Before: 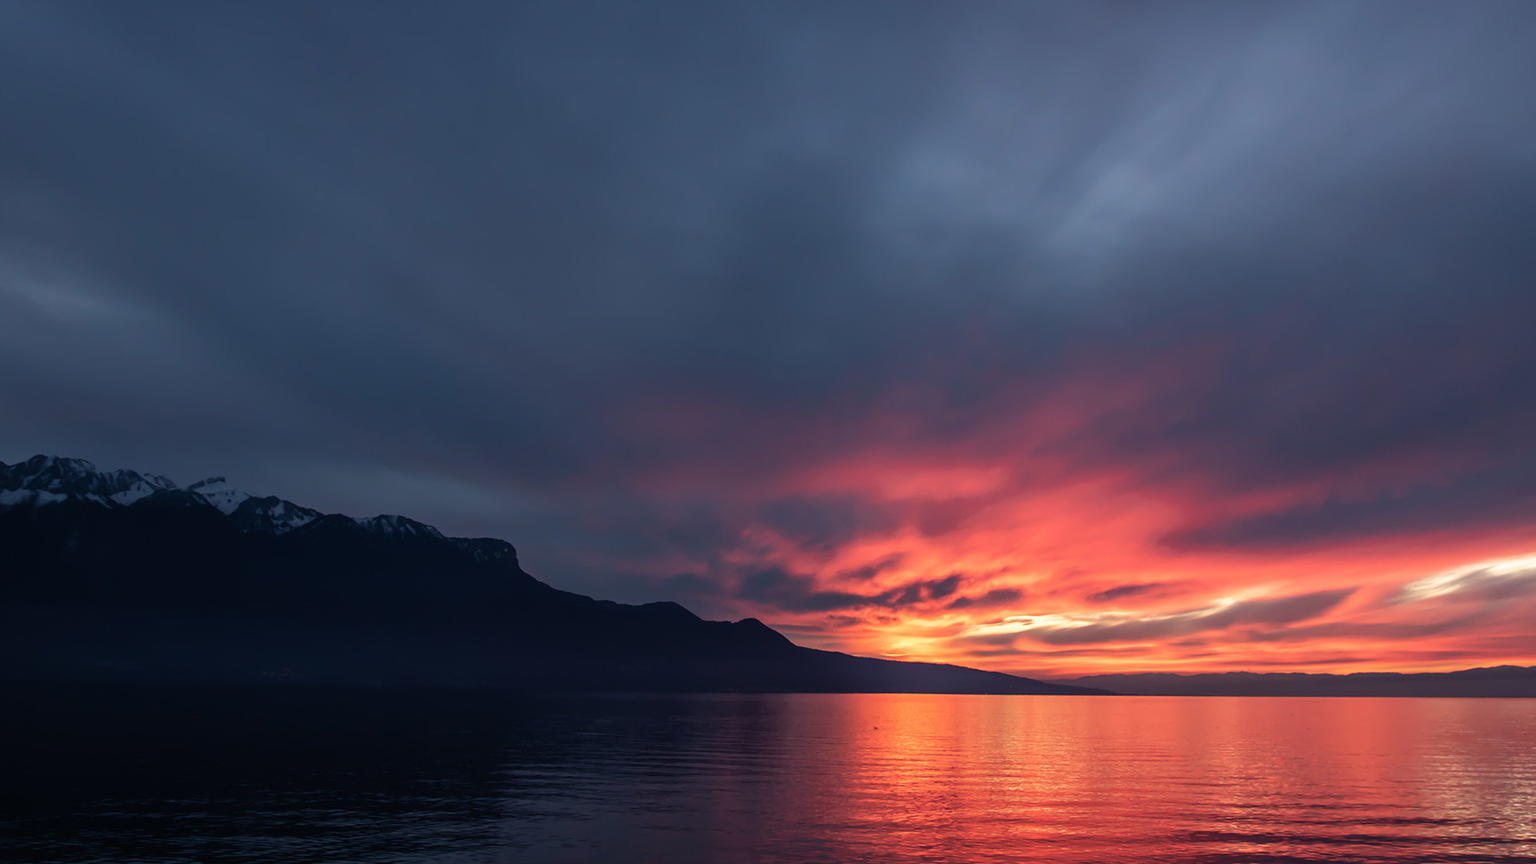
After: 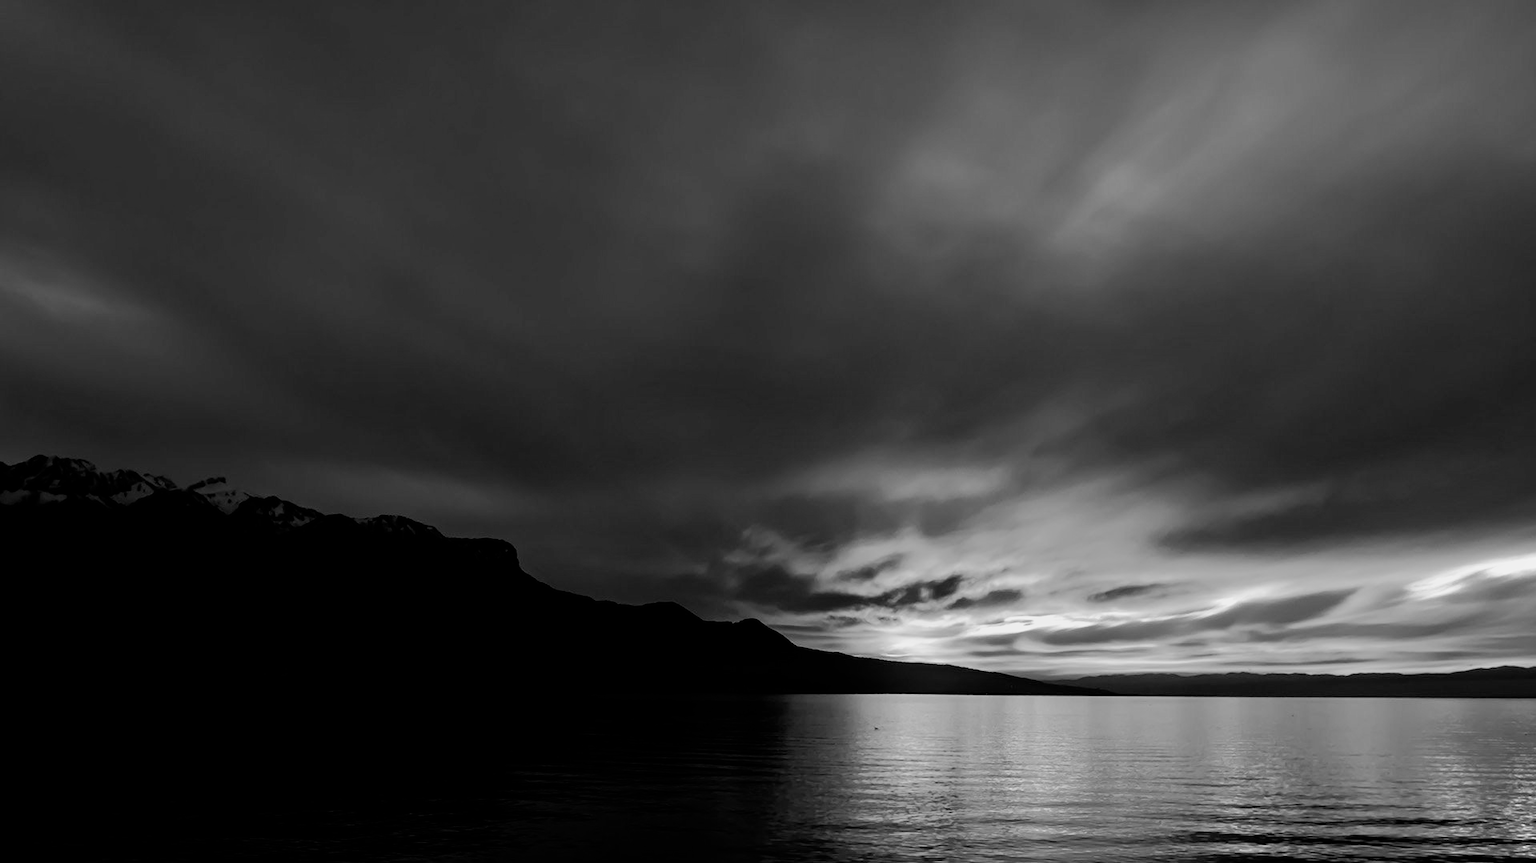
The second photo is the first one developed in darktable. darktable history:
filmic rgb: black relative exposure -3.63 EV, white relative exposure 2.16 EV, hardness 3.62
monochrome: a 14.95, b -89.96
